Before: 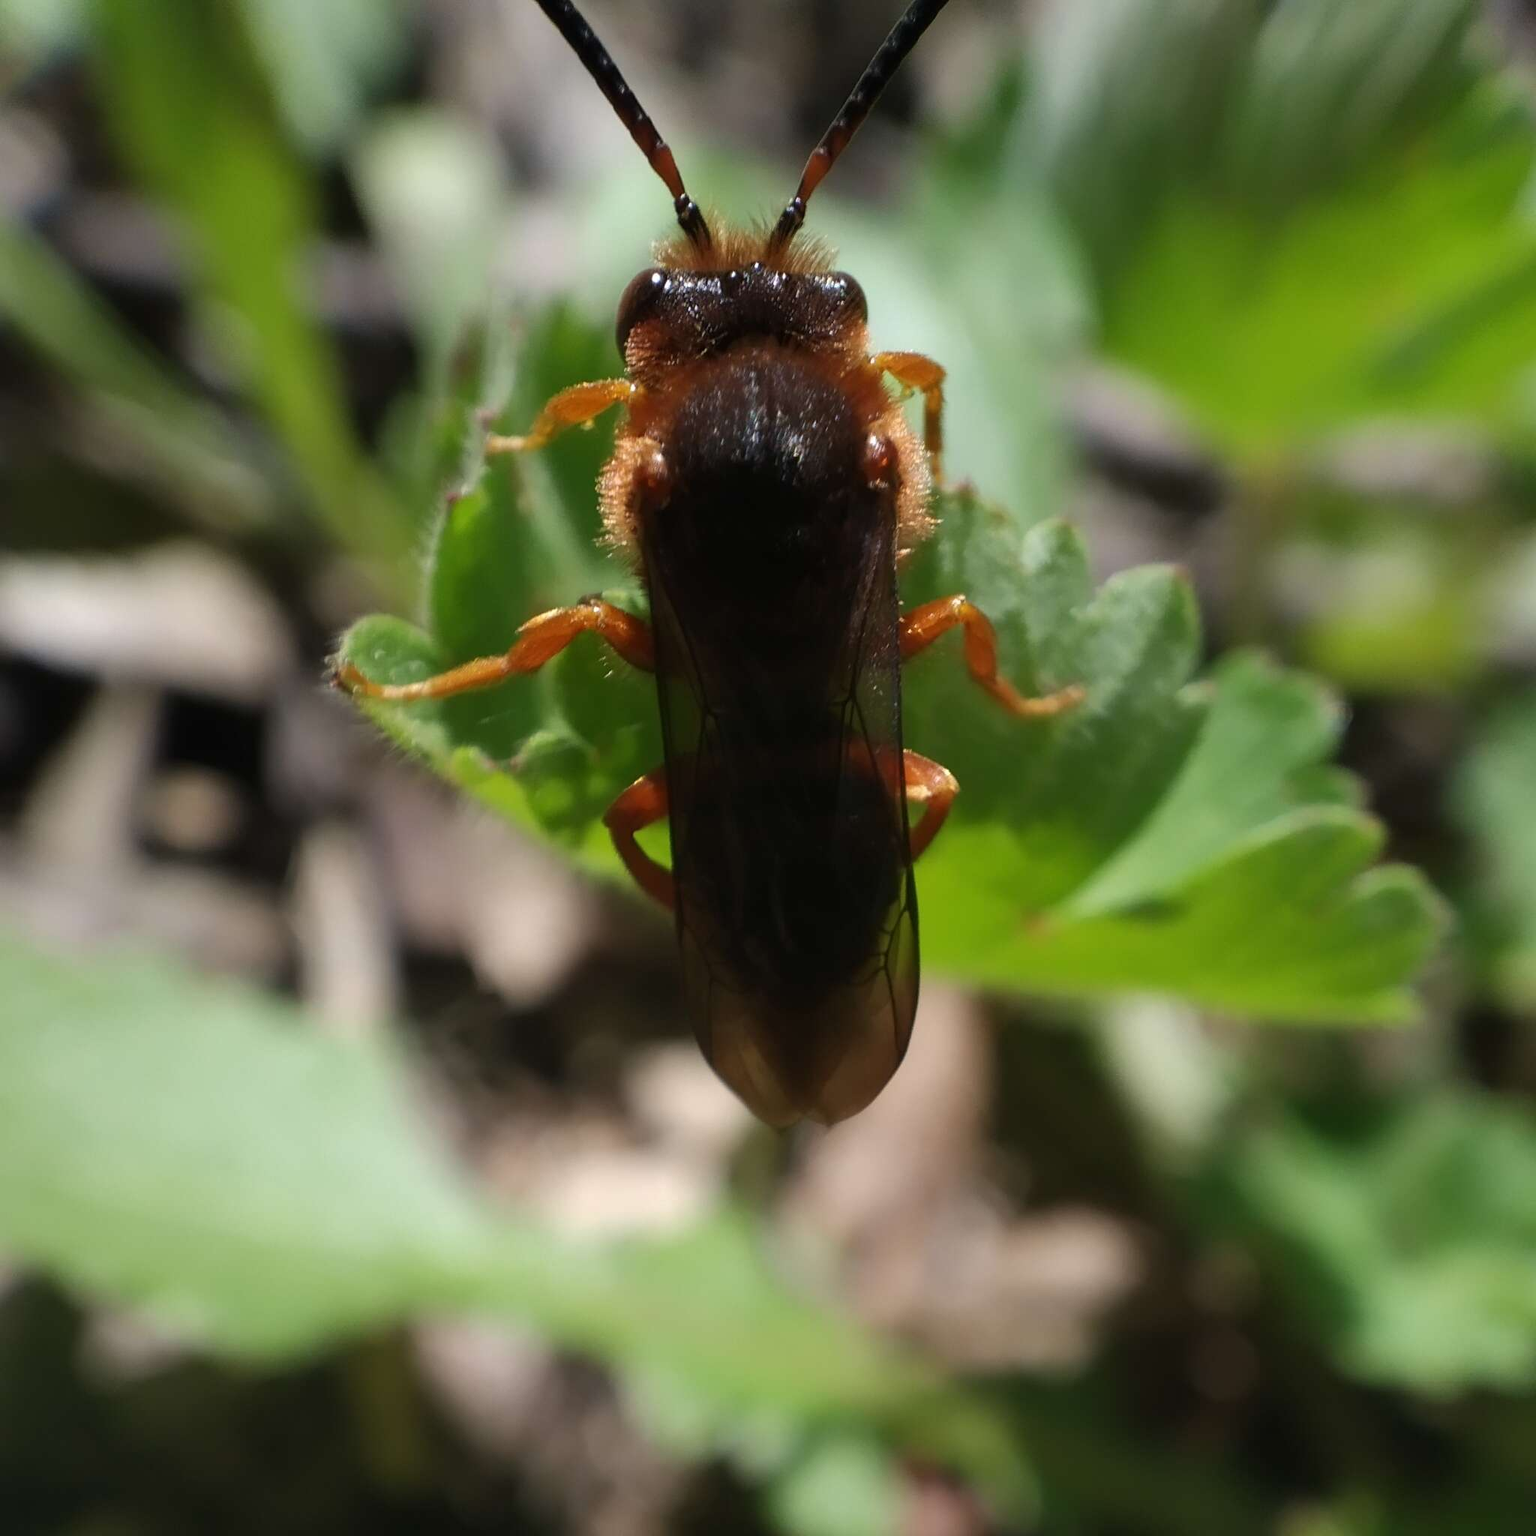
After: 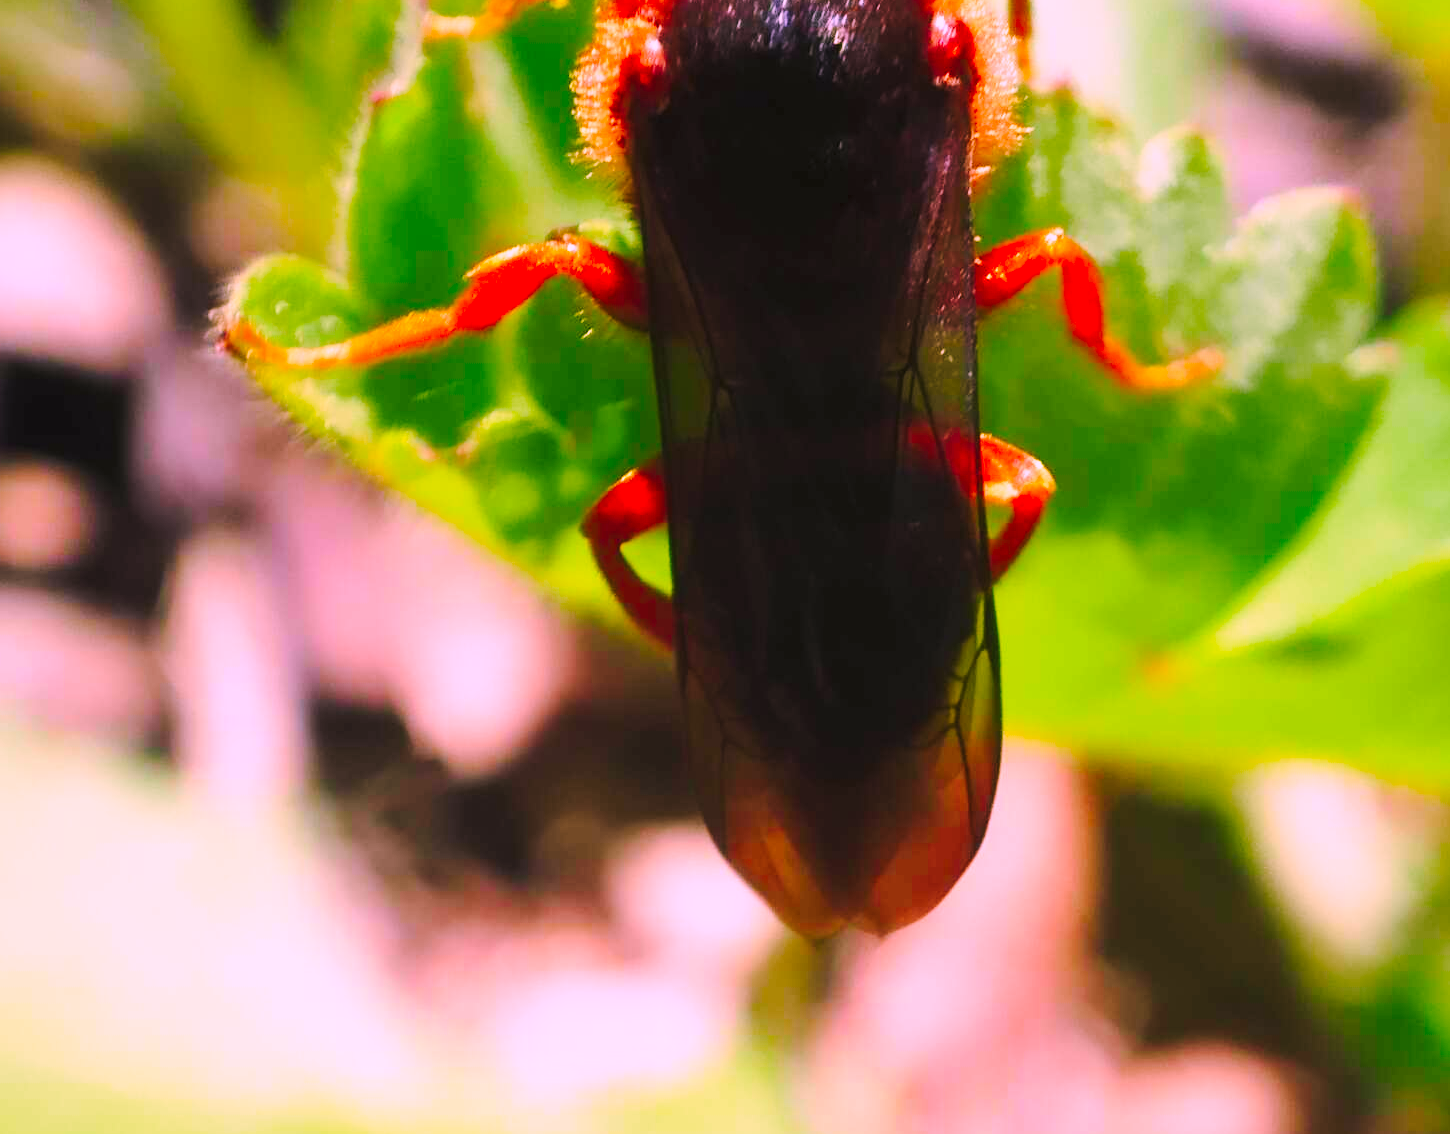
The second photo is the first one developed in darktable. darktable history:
contrast brightness saturation: brightness 0.146
color correction: highlights a* 19.27, highlights b* -11.28, saturation 1.66
color balance rgb: perceptual saturation grading › global saturation 14.836%, global vibrance 11.17%
crop: left 10.964%, top 27.625%, right 18.235%, bottom 16.987%
base curve: curves: ch0 [(0, 0) (0.028, 0.03) (0.121, 0.232) (0.46, 0.748) (0.859, 0.968) (1, 1)], preserve colors none
